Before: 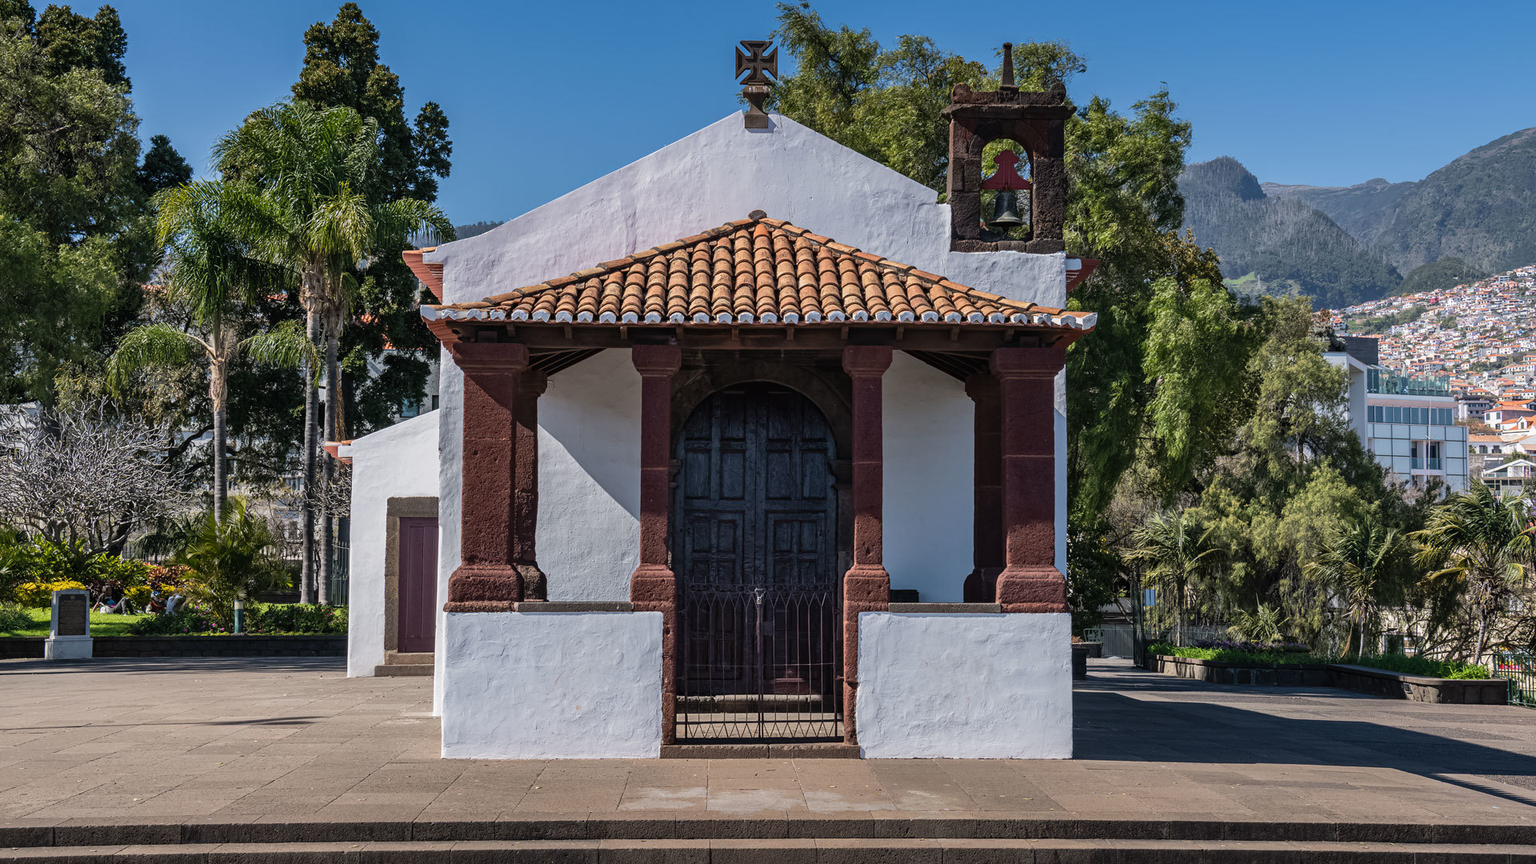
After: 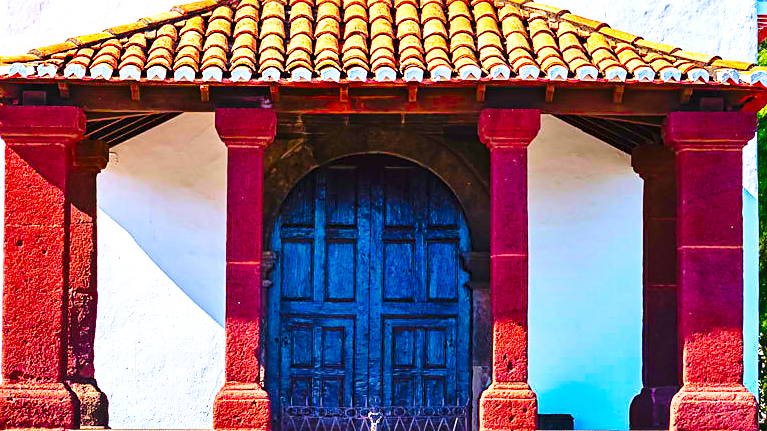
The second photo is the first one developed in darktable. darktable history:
crop: left 30%, top 30%, right 30%, bottom 30%
color balance rgb: perceptual saturation grading › global saturation 36%, perceptual brilliance grading › global brilliance 10%, global vibrance 20%
exposure: black level correction 0, exposure 1 EV, compensate exposure bias true, compensate highlight preservation false
sharpen: radius 1.864, amount 0.398, threshold 1.271
color correction: saturation 2.15
base curve: curves: ch0 [(0, 0) (0.028, 0.03) (0.121, 0.232) (0.46, 0.748) (0.859, 0.968) (1, 1)], preserve colors none
